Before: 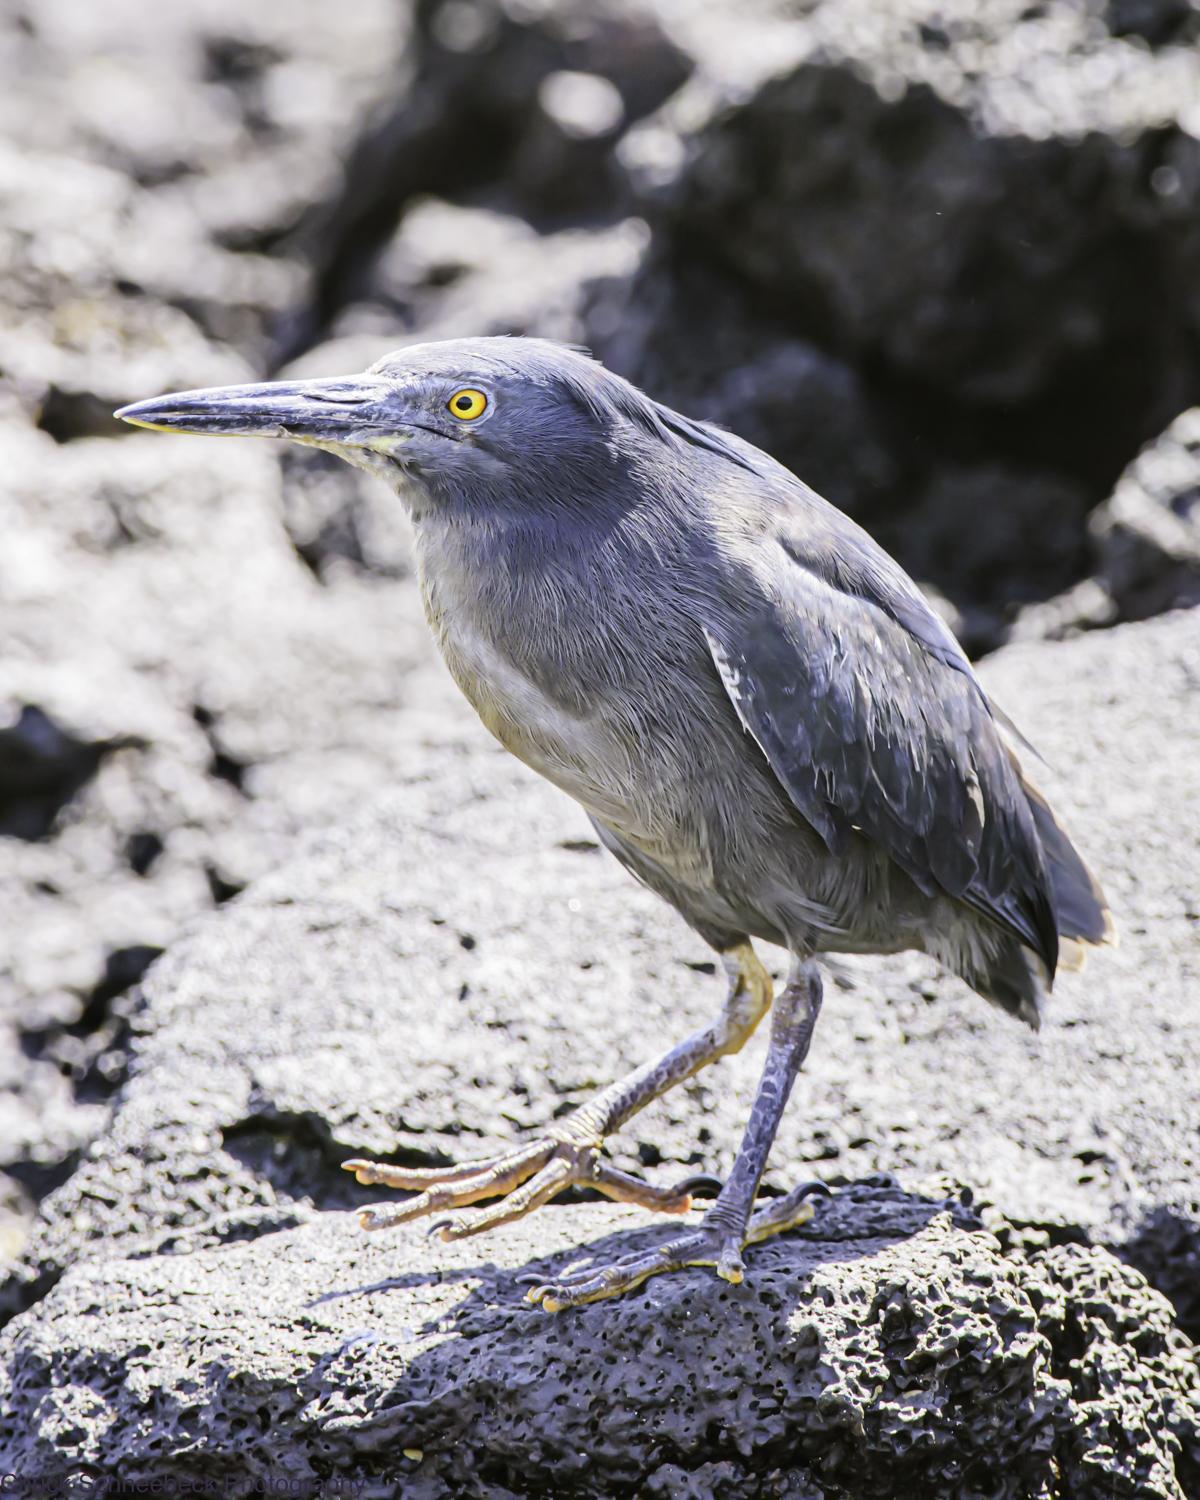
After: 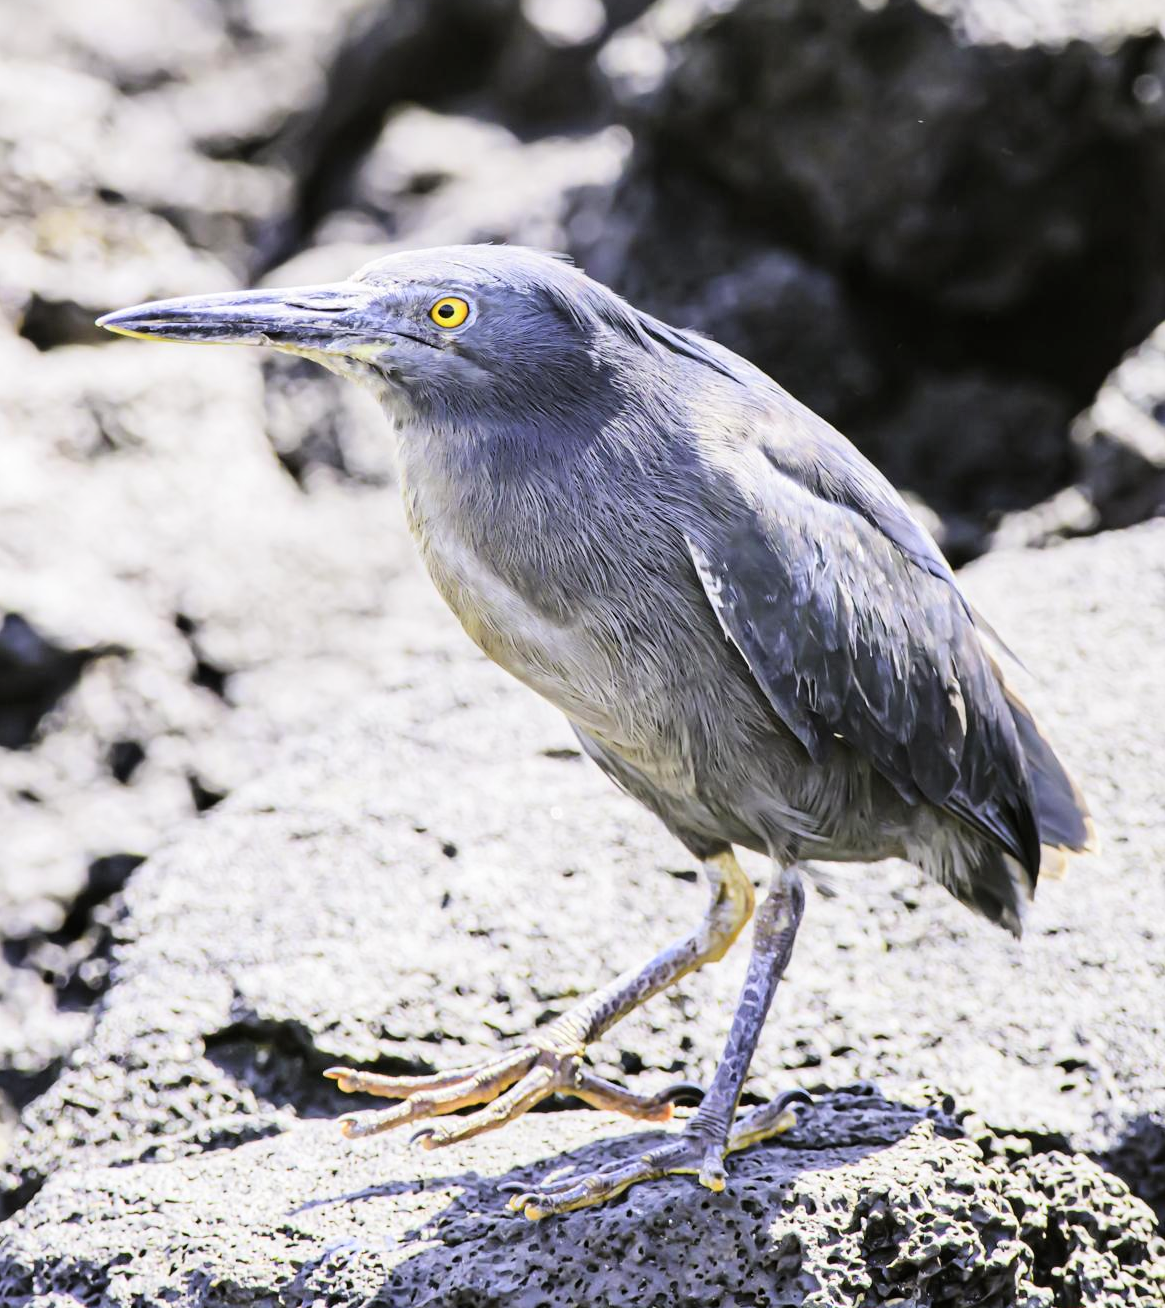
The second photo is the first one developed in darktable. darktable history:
crop: left 1.507%, top 6.147%, right 1.379%, bottom 6.637%
white balance: red 1, blue 1
tone curve: curves: ch0 [(0, 0) (0.004, 0.001) (0.133, 0.112) (0.325, 0.362) (0.832, 0.893) (1, 1)], color space Lab, linked channels, preserve colors none
